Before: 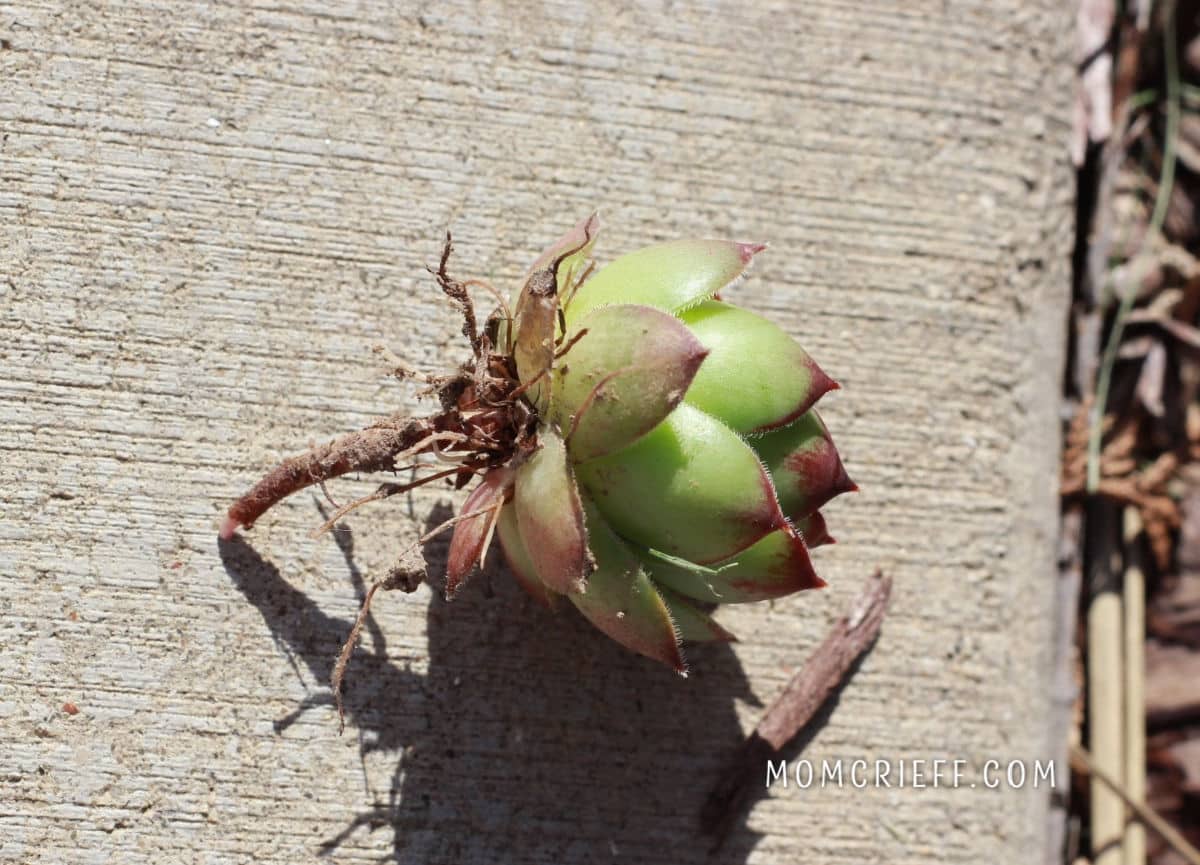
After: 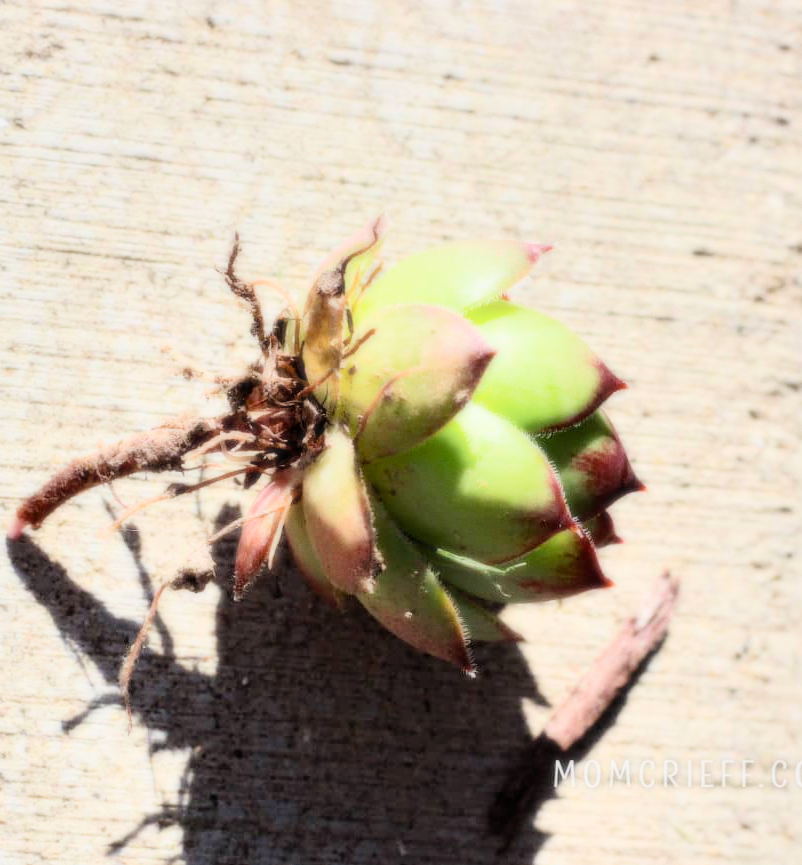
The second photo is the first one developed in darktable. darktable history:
grain: coarseness 0.09 ISO, strength 10%
crop and rotate: left 17.732%, right 15.423%
color balance rgb: perceptual saturation grading › global saturation 20%, global vibrance 20%
bloom: size 0%, threshold 54.82%, strength 8.31%
shadows and highlights: shadows 12, white point adjustment 1.2, soften with gaussian
exposure: exposure 0.236 EV, compensate highlight preservation false
filmic rgb: black relative exposure -7.15 EV, white relative exposure 5.36 EV, hardness 3.02
